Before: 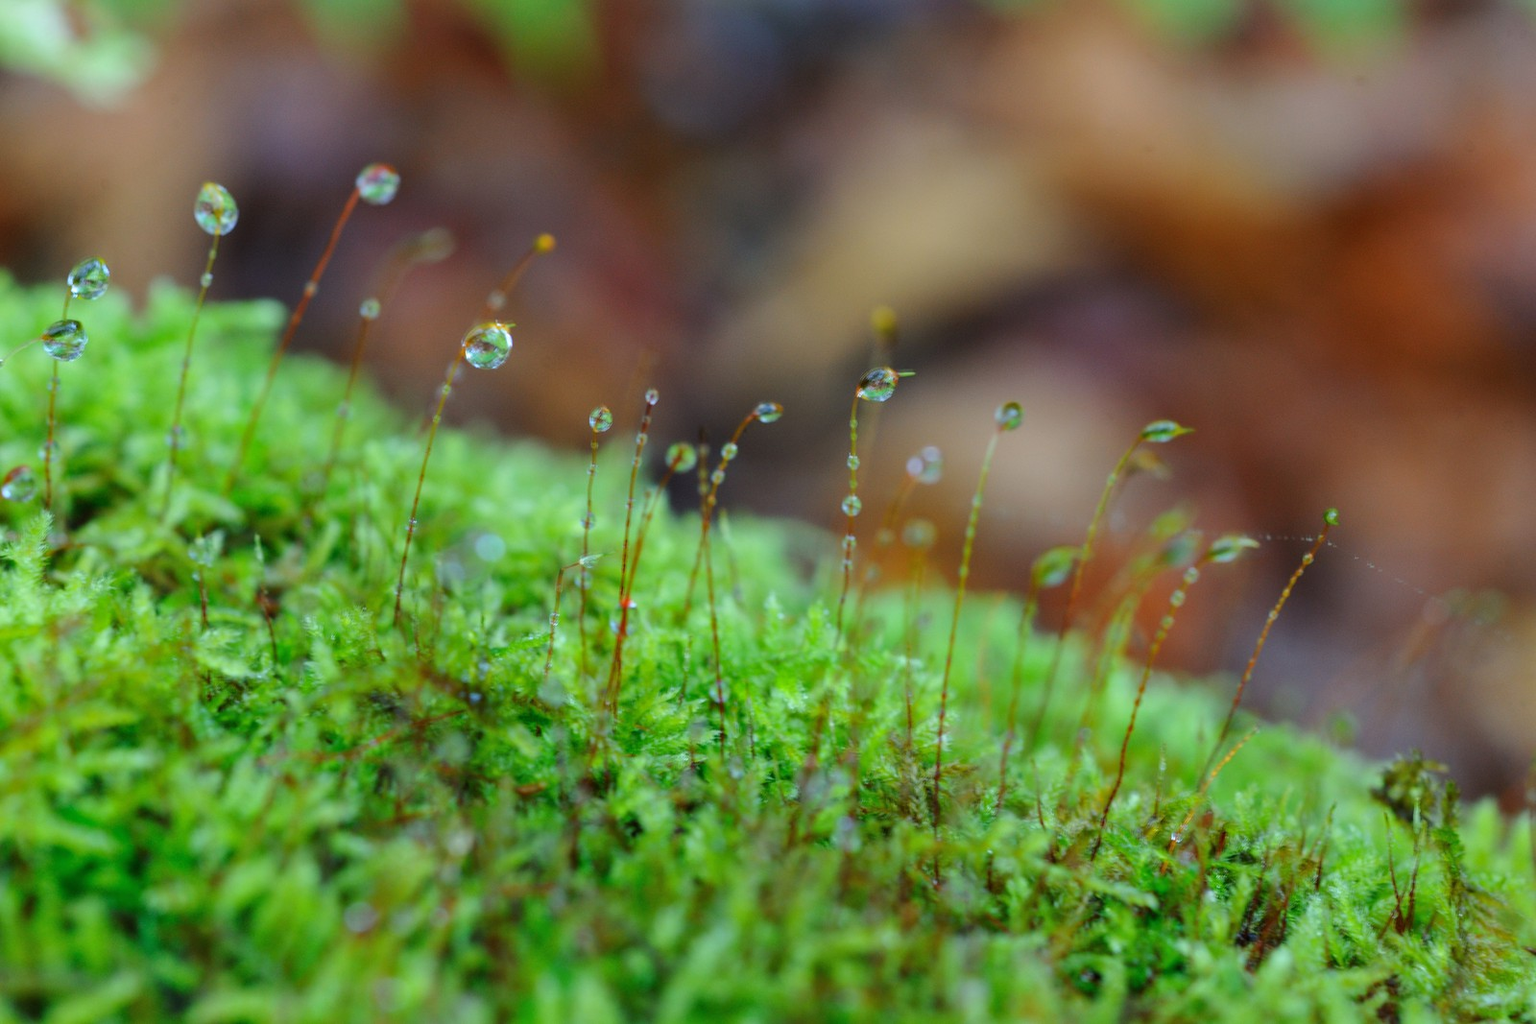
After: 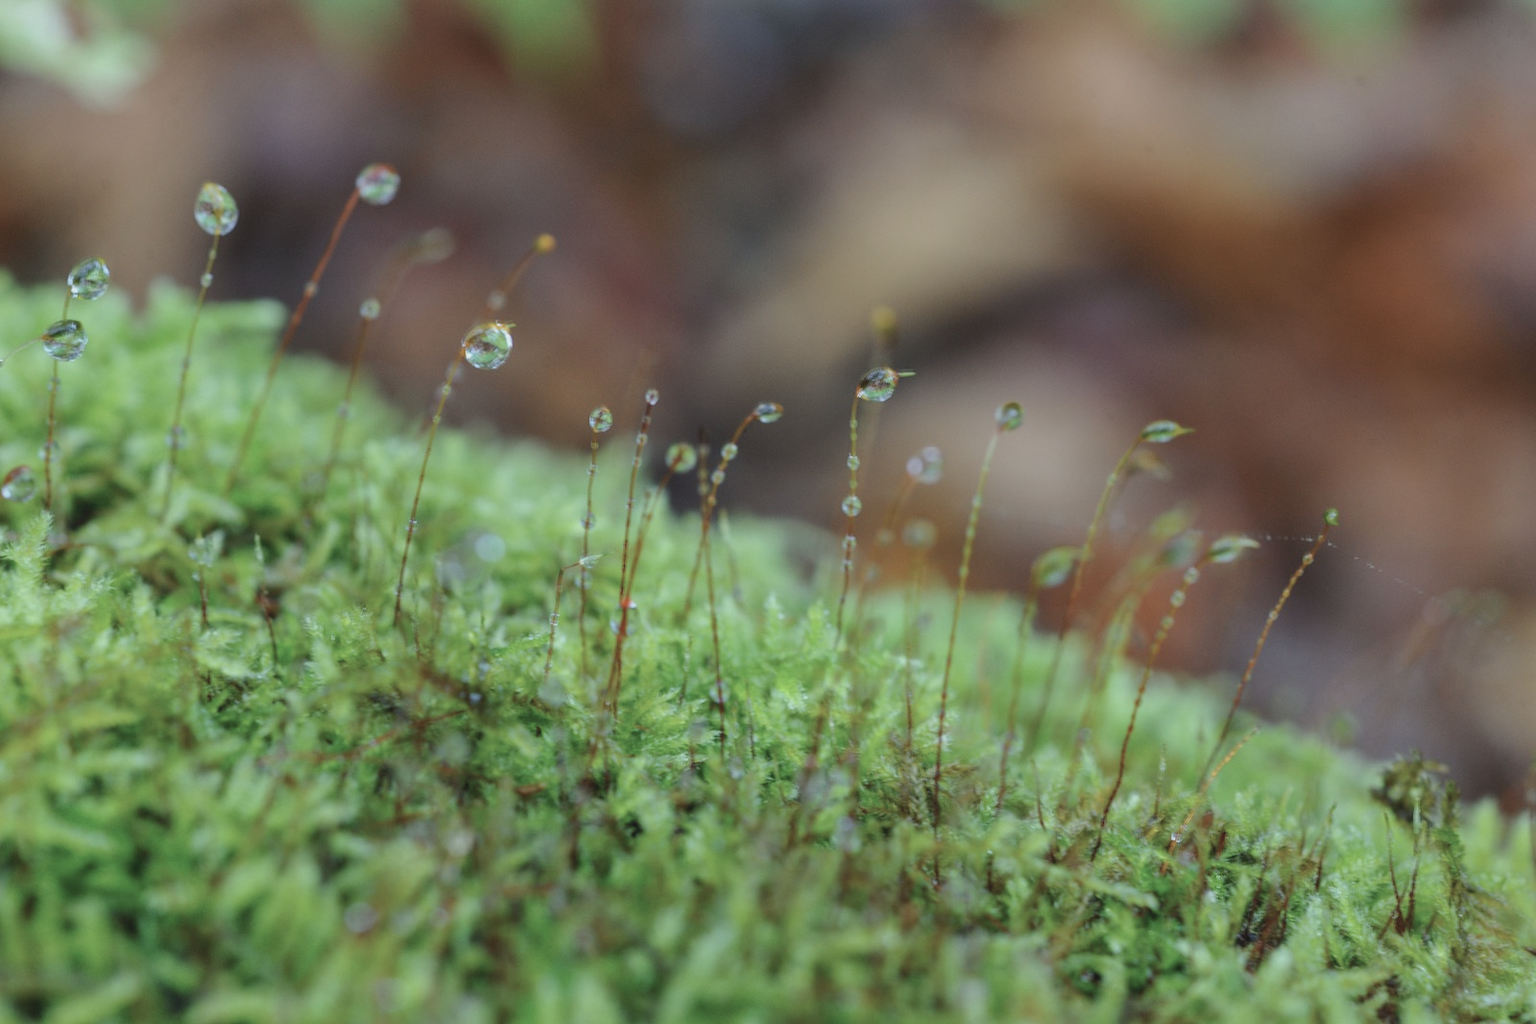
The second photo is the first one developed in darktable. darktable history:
contrast brightness saturation: contrast -0.268, saturation -0.424
local contrast: detail 130%
